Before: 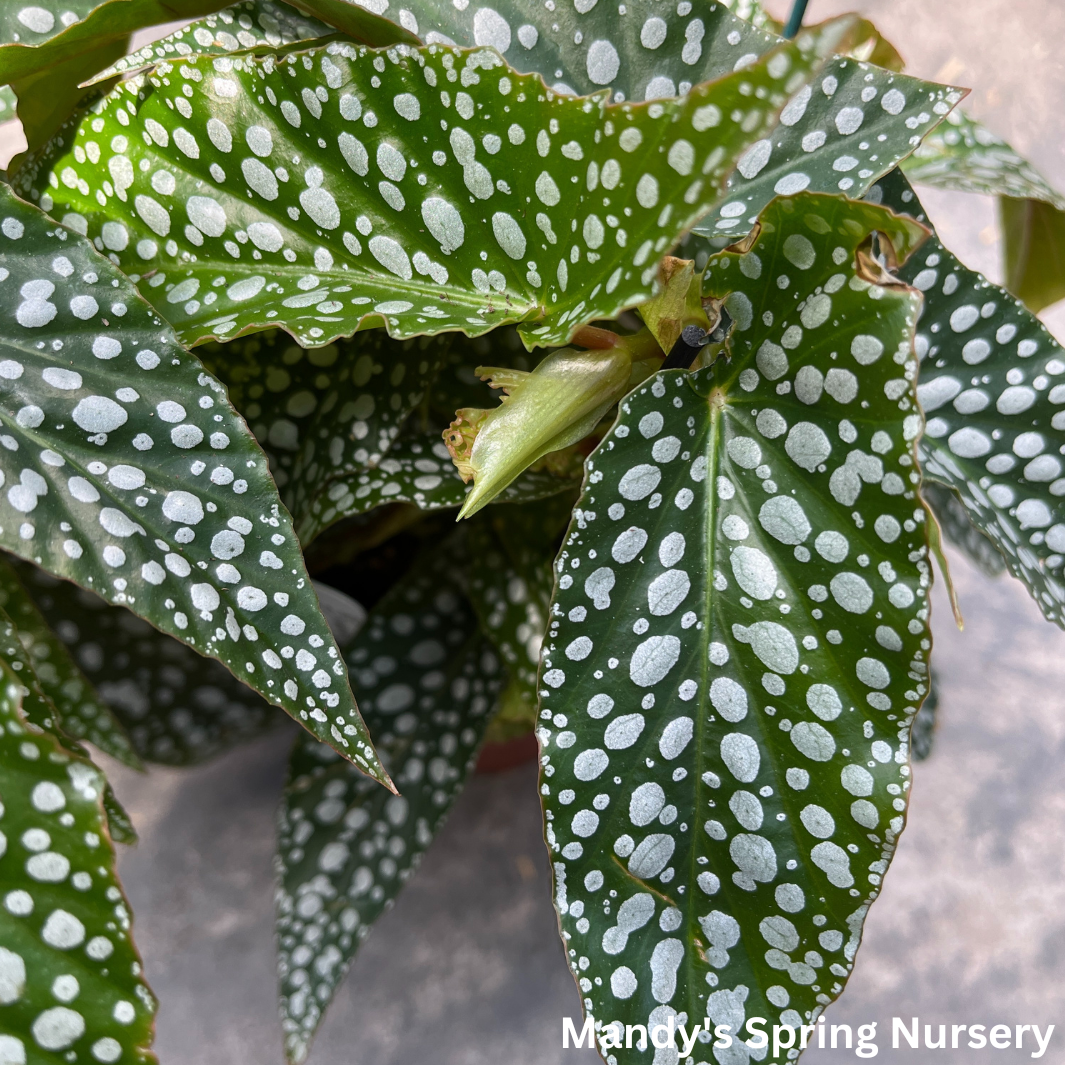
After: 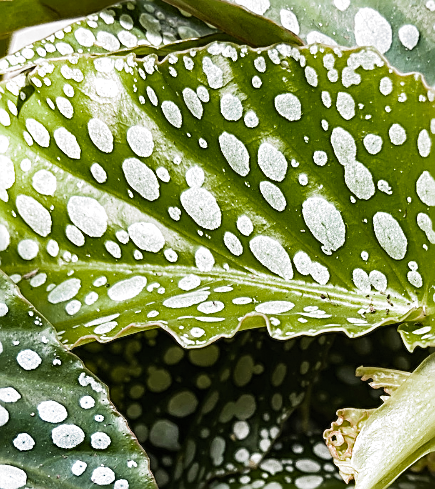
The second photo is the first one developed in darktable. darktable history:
exposure: black level correction 0, exposure 0.896 EV, compensate highlight preservation false
filmic rgb: black relative exposure -8.11 EV, white relative exposure 3.01 EV, hardness 5.34, contrast 1.238, color science v5 (2021), contrast in shadows safe, contrast in highlights safe
sharpen: amount 1.016
color zones: curves: ch0 [(0.254, 0.492) (0.724, 0.62)]; ch1 [(0.25, 0.528) (0.719, 0.796)]; ch2 [(0, 0.472) (0.25, 0.5) (0.73, 0.184)]
crop and rotate: left 11.214%, top 0.049%, right 47.882%, bottom 54.018%
haze removal: compatibility mode true, adaptive false
